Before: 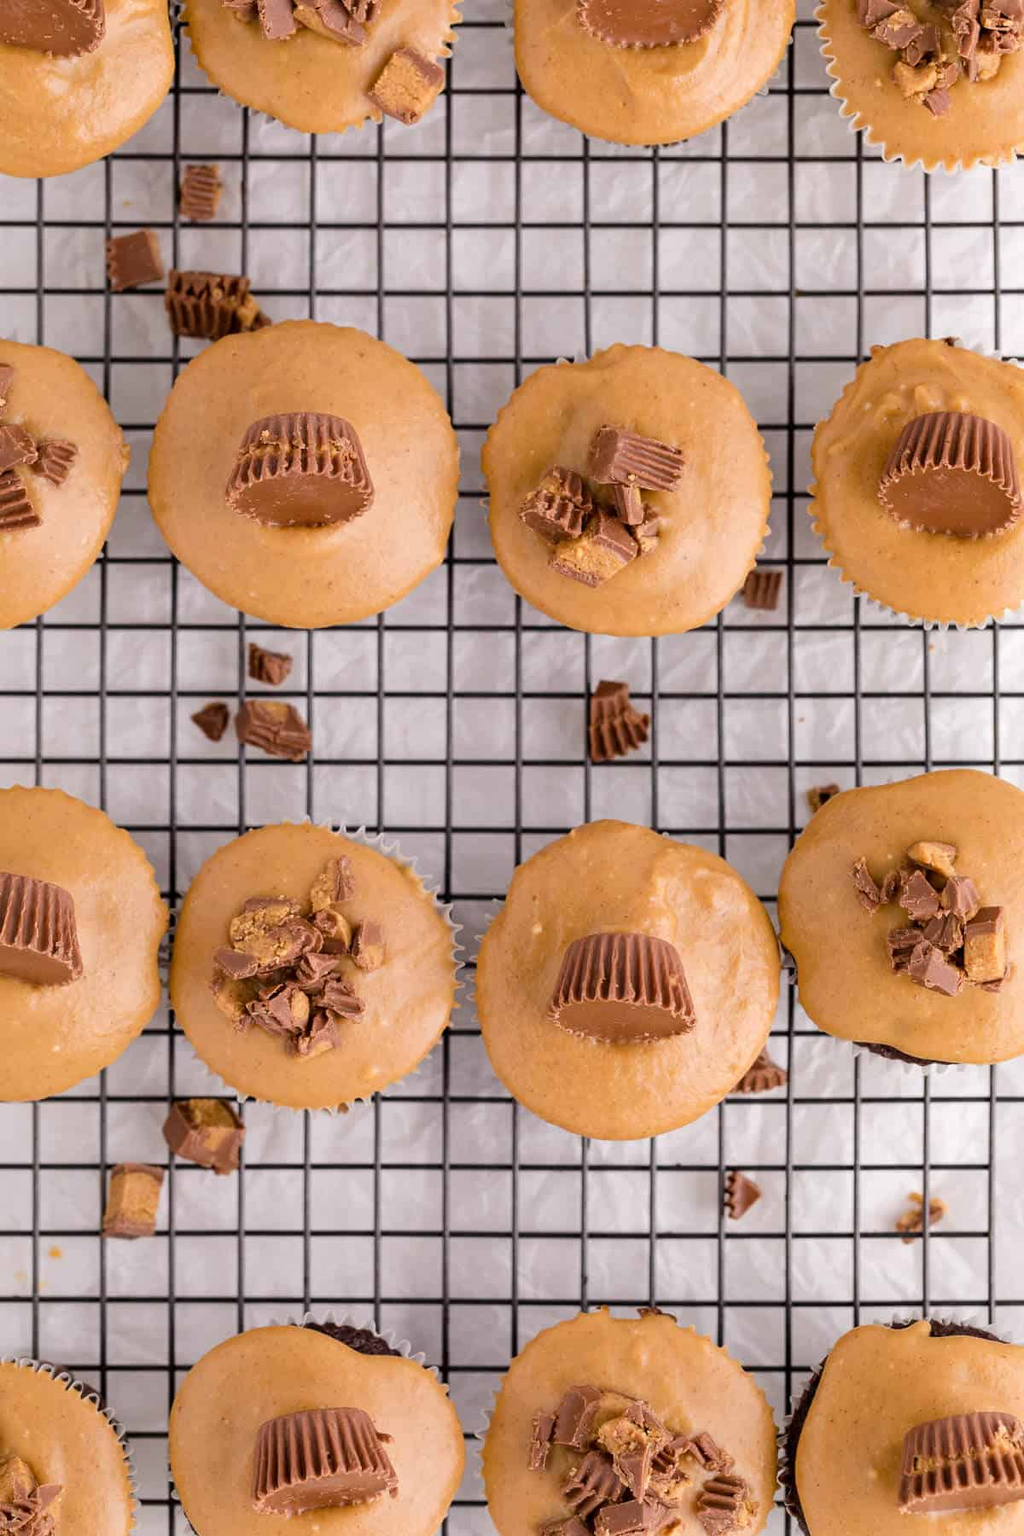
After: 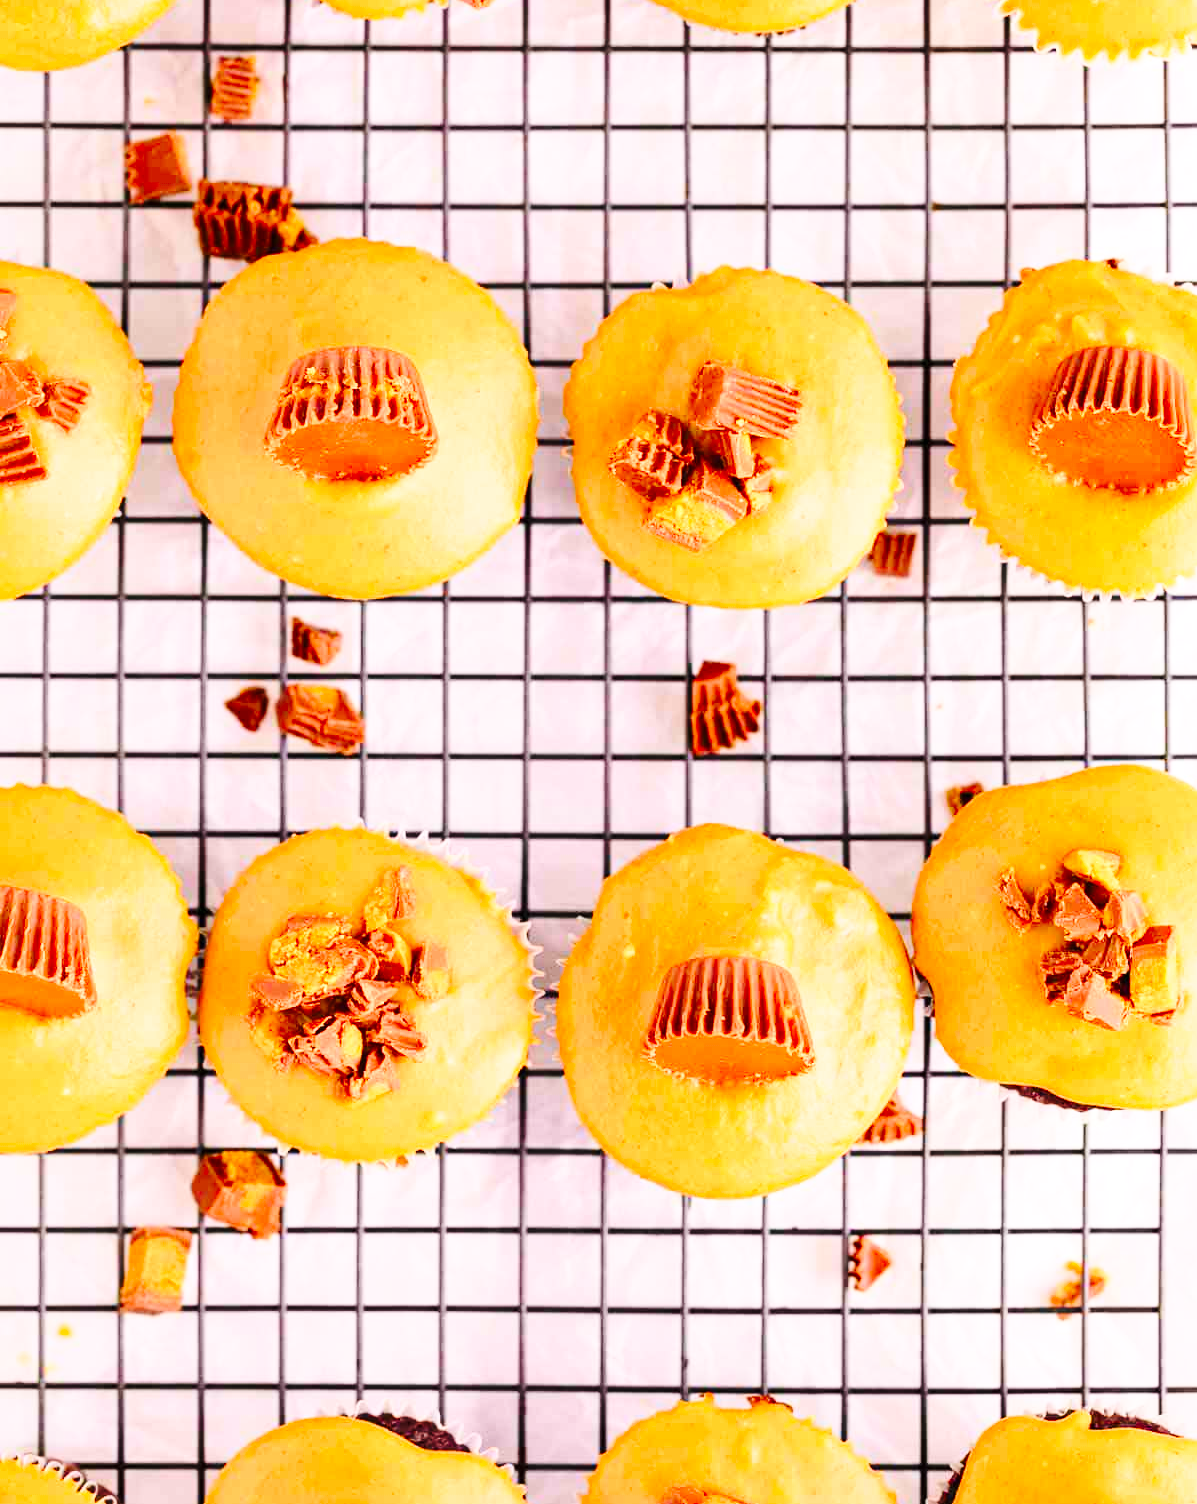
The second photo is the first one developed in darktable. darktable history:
base curve: curves: ch0 [(0, 0) (0.028, 0.03) (0.121, 0.232) (0.46, 0.748) (0.859, 0.968) (1, 1)], preserve colors none
crop: top 7.625%, bottom 8.027%
contrast brightness saturation: contrast 0.2, brightness 0.2, saturation 0.8
local contrast: mode bilateral grid, contrast 20, coarseness 50, detail 120%, midtone range 0.2
